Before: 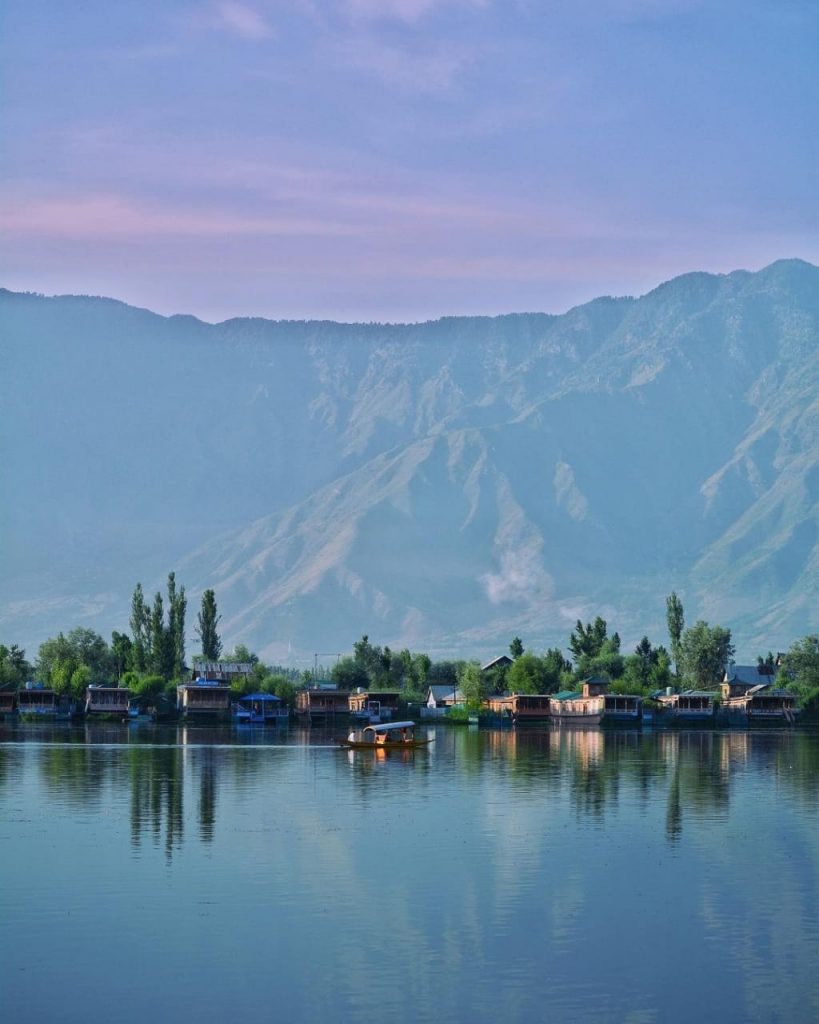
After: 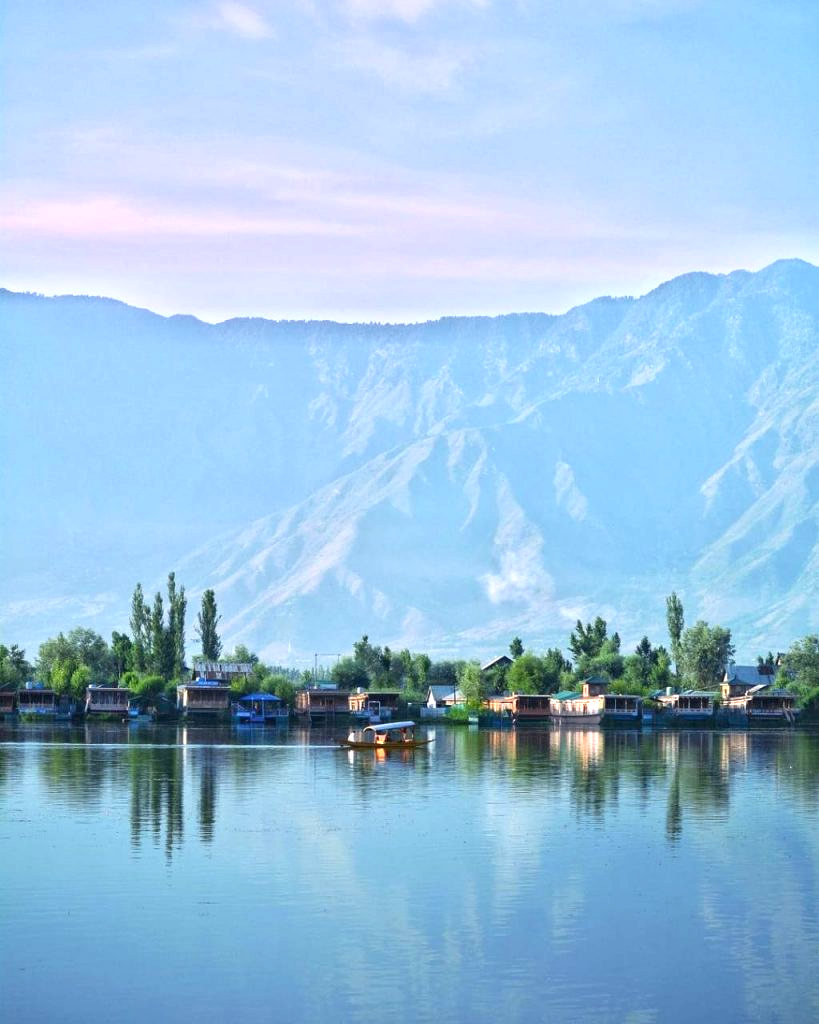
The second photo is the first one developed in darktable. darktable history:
exposure: black level correction 0.001, exposure 1.041 EV, compensate highlight preservation false
